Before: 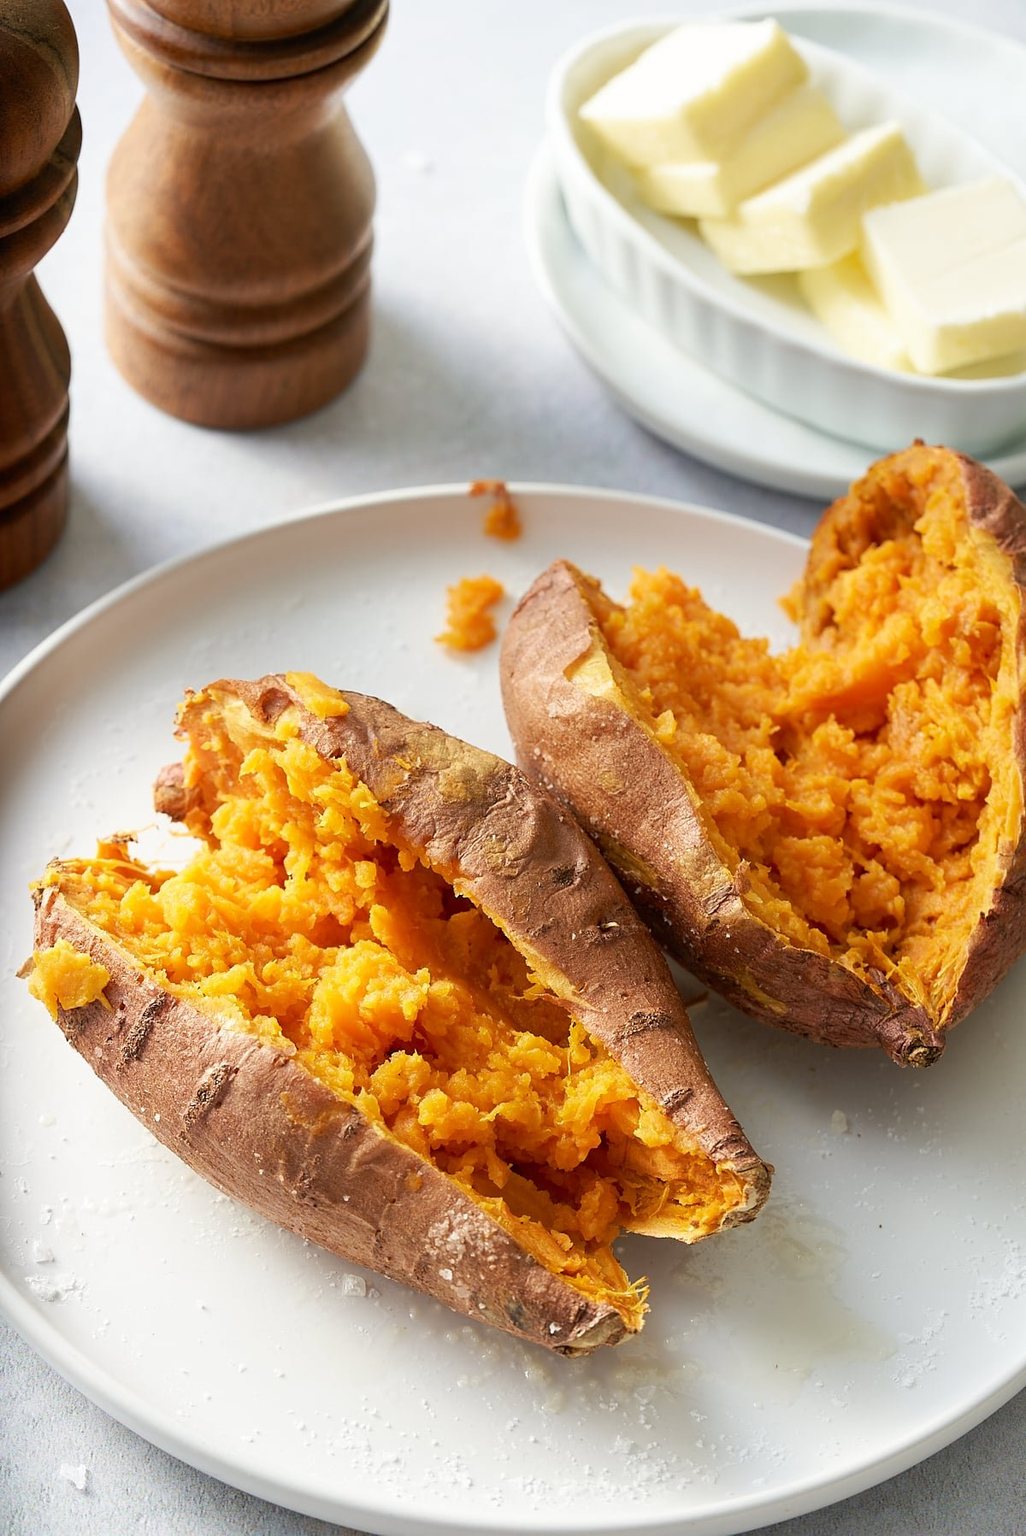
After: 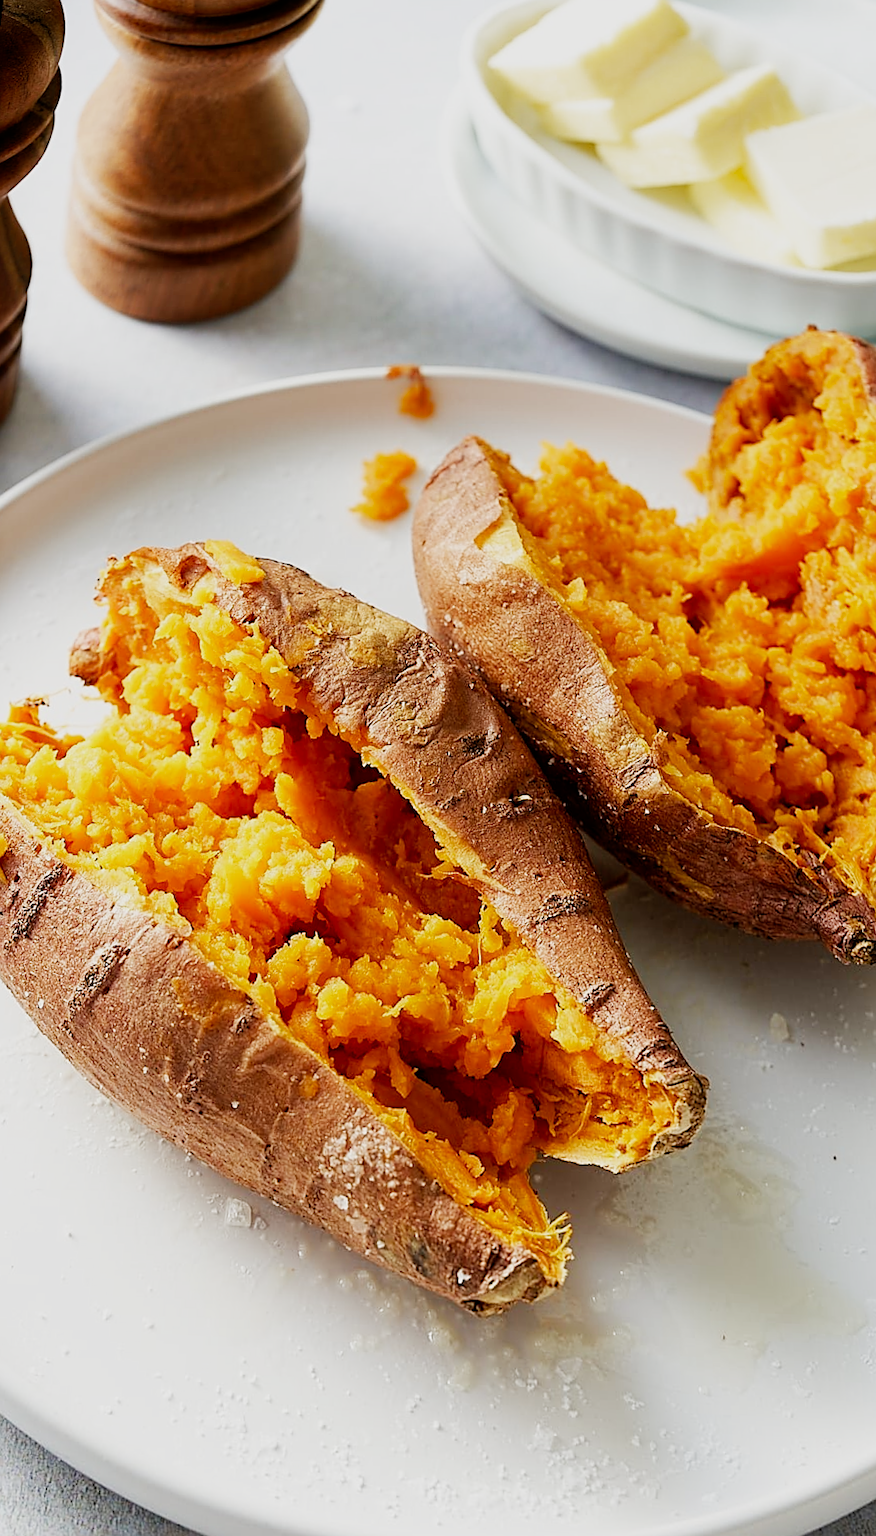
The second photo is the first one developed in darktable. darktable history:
sharpen: on, module defaults
rotate and perspective: rotation 0.72°, lens shift (vertical) -0.352, lens shift (horizontal) -0.051, crop left 0.152, crop right 0.859, crop top 0.019, crop bottom 0.964
white balance: emerald 1
filmic rgb: black relative exposure -16 EV, white relative exposure 5.31 EV, hardness 5.9, contrast 1.25, preserve chrominance no, color science v5 (2021)
